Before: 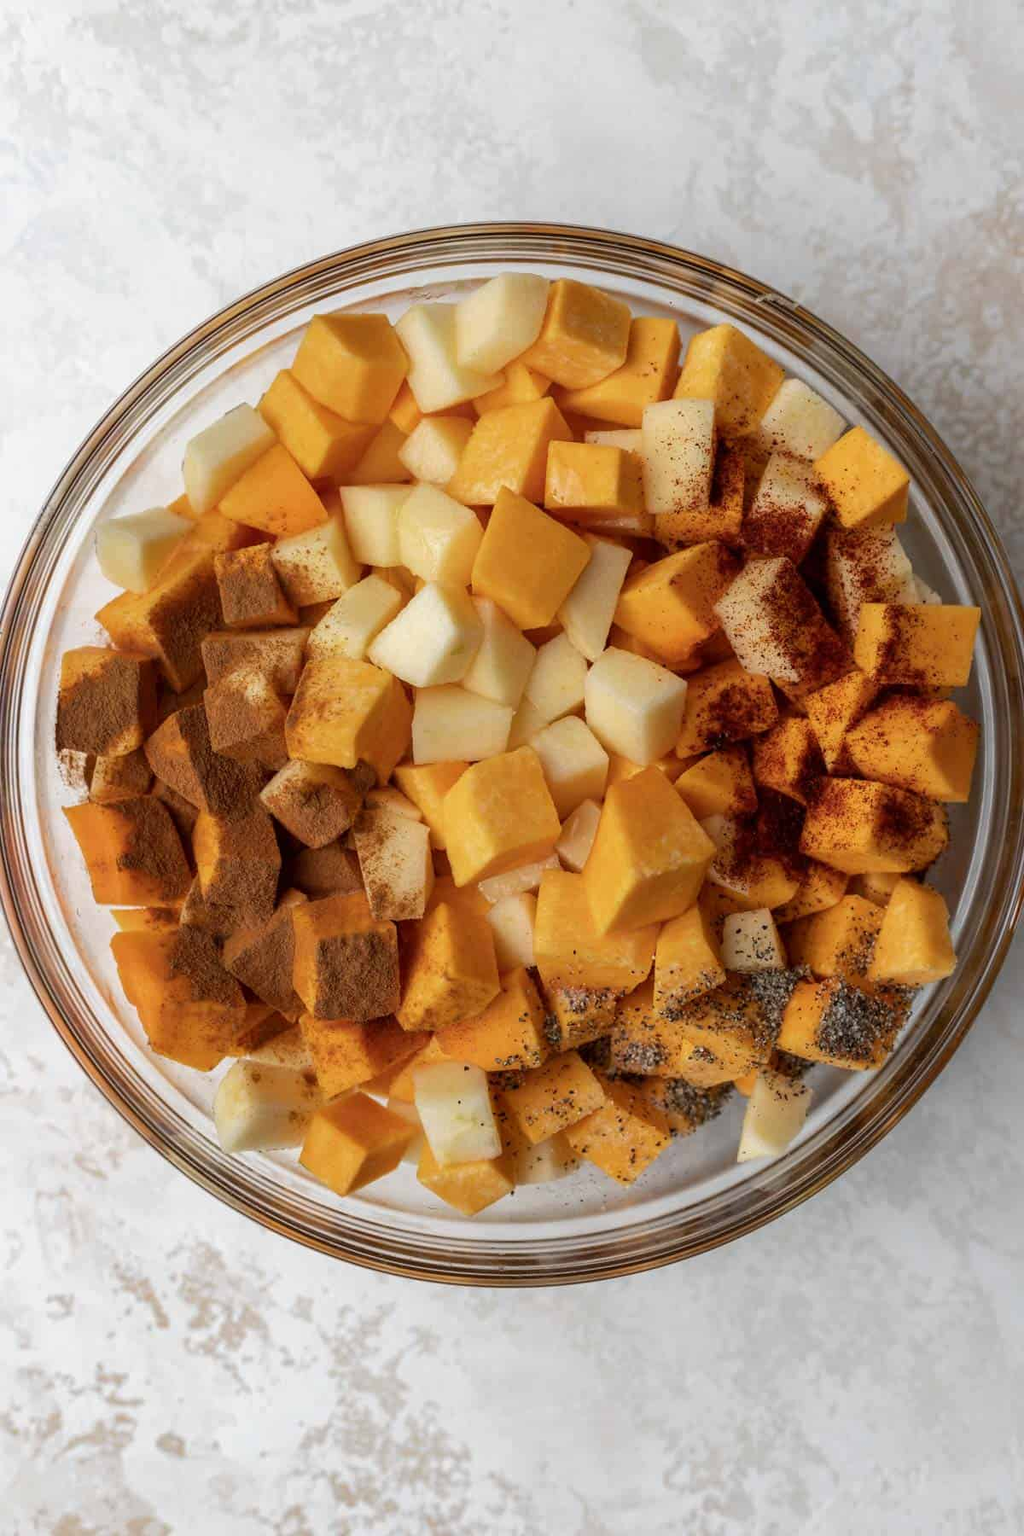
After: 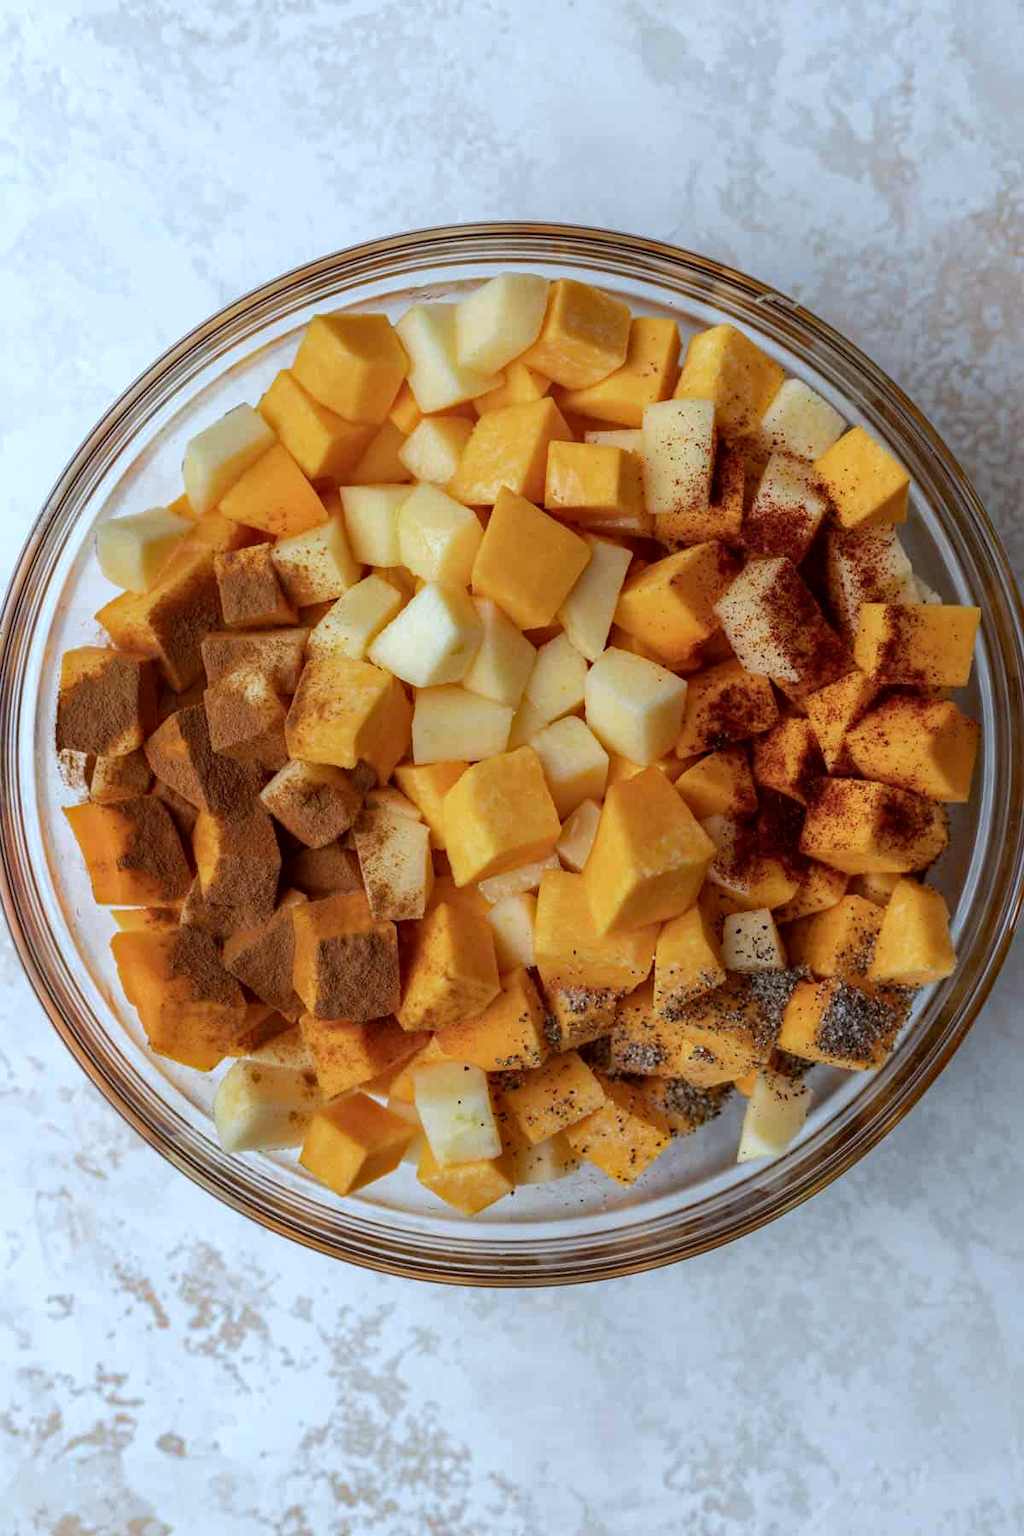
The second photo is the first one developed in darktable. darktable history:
haze removal: strength 0.29, distance 0.25, compatibility mode true, adaptive false
color correction: highlights a* -2.73, highlights b* -2.09, shadows a* 2.41, shadows b* 2.73
color calibration: x 0.37, y 0.382, temperature 4313.32 K
